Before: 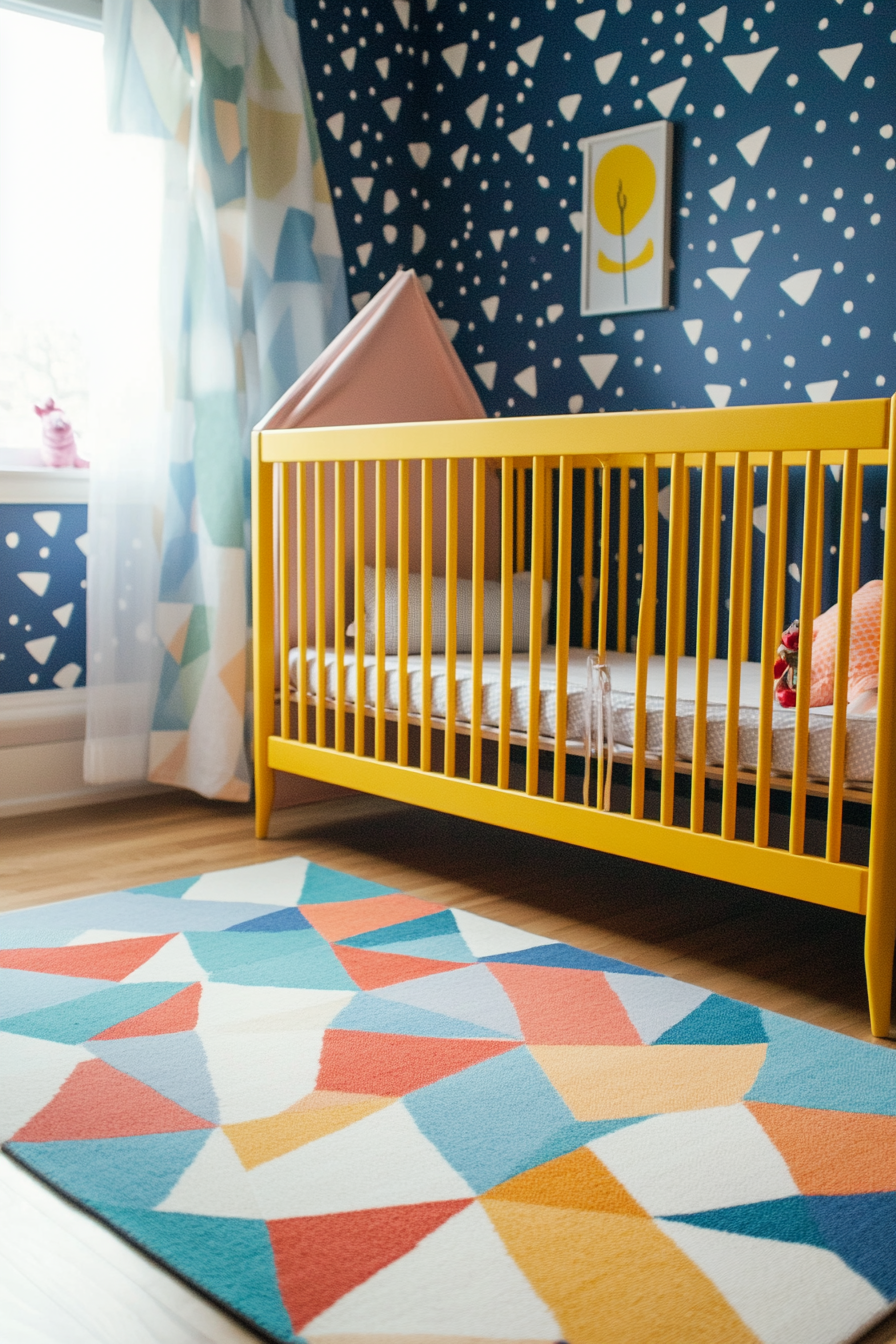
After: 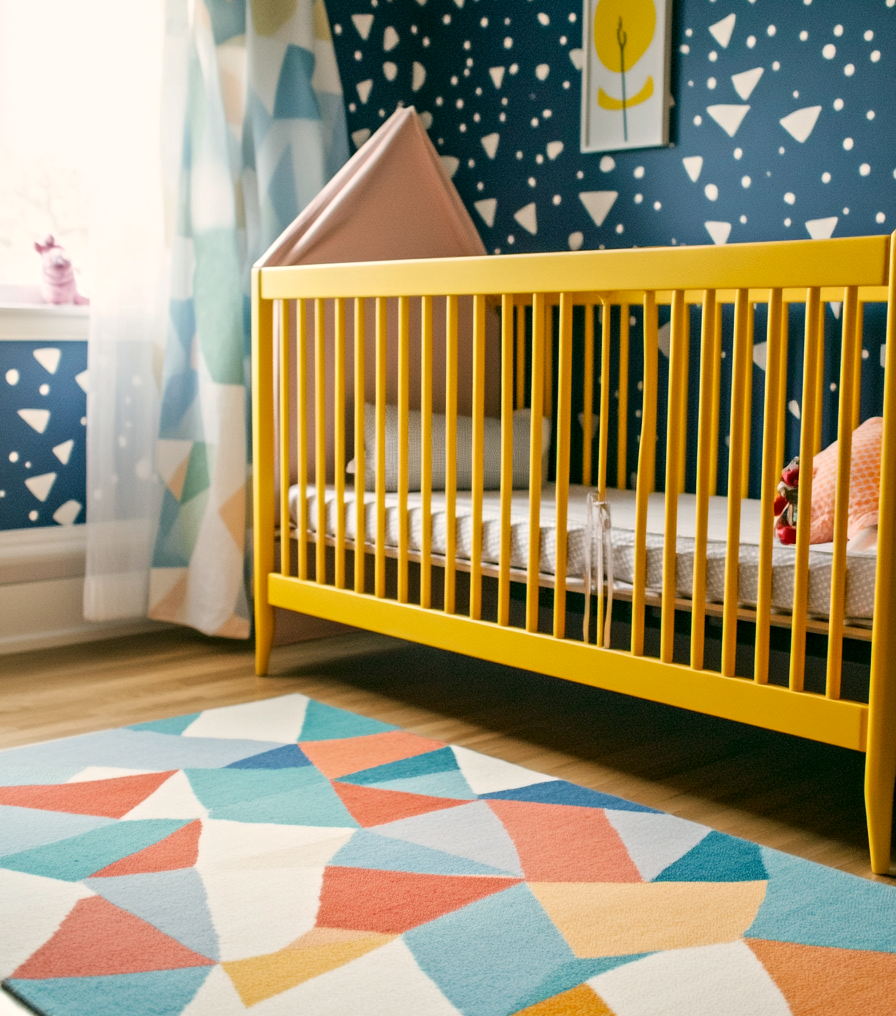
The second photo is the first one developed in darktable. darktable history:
contrast equalizer: y [[0.5, 0.5, 0.544, 0.569, 0.5, 0.5], [0.5 ×6], [0.5 ×6], [0 ×6], [0 ×6]]
crop and rotate: top 12.141%, bottom 12.198%
color correction: highlights a* 4.39, highlights b* 4.94, shadows a* -8.3, shadows b* 5.06
